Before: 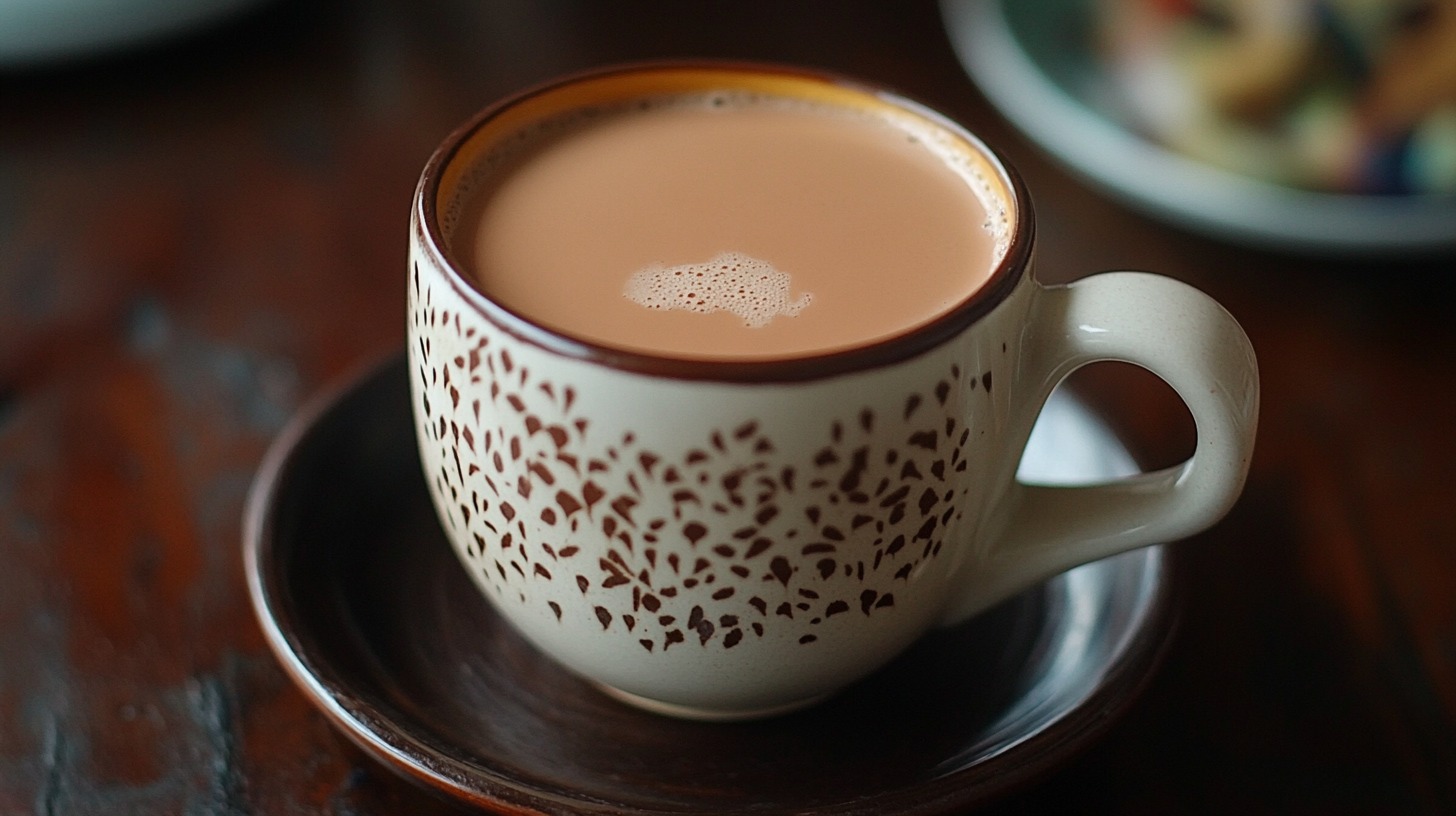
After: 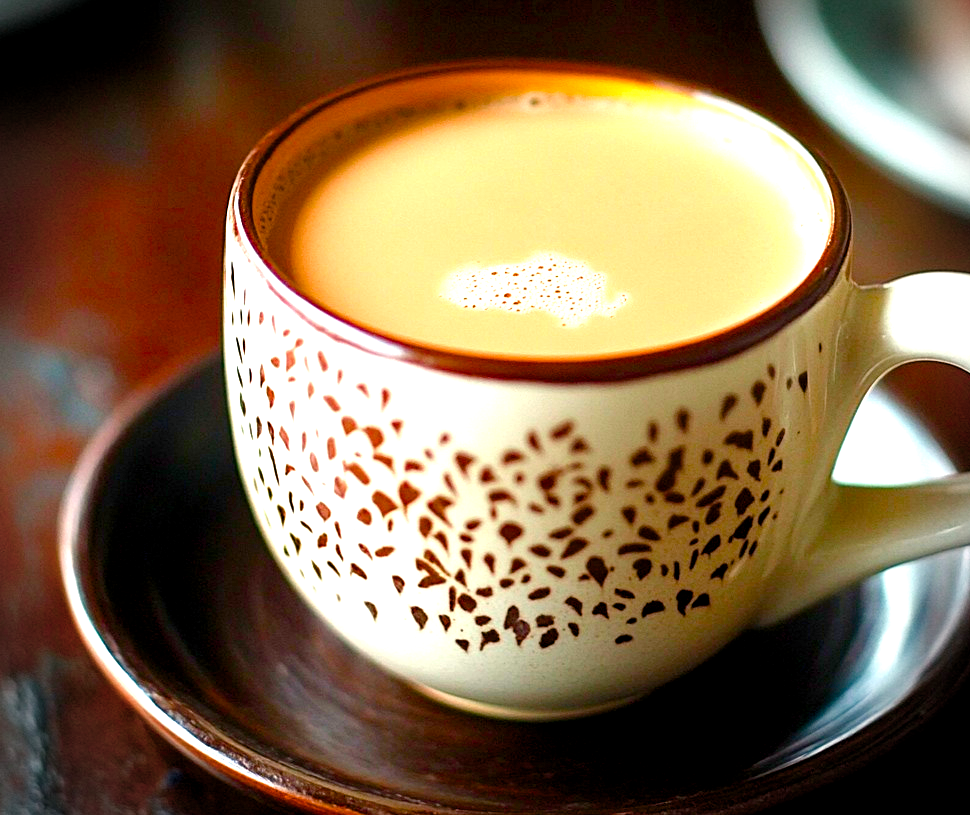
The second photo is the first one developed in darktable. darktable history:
tone equalizer: on, module defaults
exposure: exposure 0.636 EV, compensate highlight preservation false
crop and rotate: left 12.648%, right 20.685%
color balance rgb: shadows lift › chroma 1%, shadows lift › hue 240.84°, highlights gain › chroma 2%, highlights gain › hue 73.2°, global offset › luminance -0.5%, perceptual saturation grading › global saturation 20%, perceptual saturation grading › highlights -25%, perceptual saturation grading › shadows 50%, global vibrance 25.26%
levels: levels [0, 0.352, 0.703]
vignetting: fall-off start 88.03%, fall-off radius 24.9%
